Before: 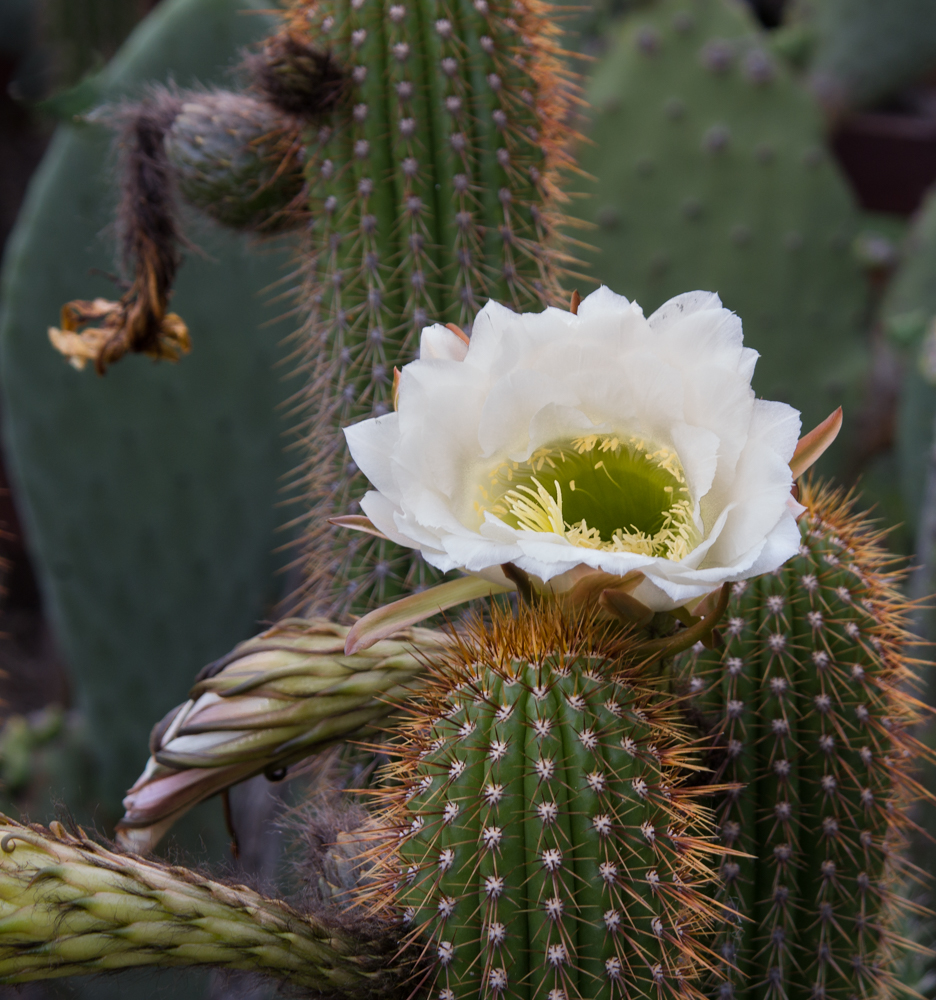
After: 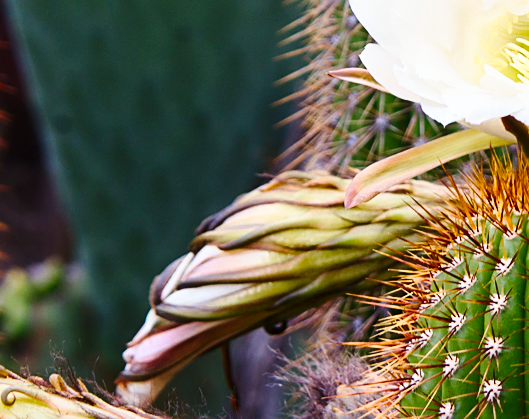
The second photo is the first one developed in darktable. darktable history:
sharpen: on, module defaults
local contrast: mode bilateral grid, contrast 19, coarseness 50, detail 119%, midtone range 0.2
contrast brightness saturation: contrast 0.229, brightness 0.097, saturation 0.285
color balance rgb: highlights gain › luminance 6.443%, highlights gain › chroma 1.3%, highlights gain › hue 91.03°, perceptual saturation grading › global saturation 0.254%, perceptual saturation grading › highlights -32.303%, perceptual saturation grading › mid-tones 5.619%, perceptual saturation grading › shadows 17.317%, global vibrance 20.662%
crop: top 44.786%, right 43.465%, bottom 13.302%
contrast equalizer: y [[0.6 ×6], [0.55 ×6], [0 ×6], [0 ×6], [0 ×6]], mix -0.305
base curve: curves: ch0 [(0, 0) (0.028, 0.03) (0.121, 0.232) (0.46, 0.748) (0.859, 0.968) (1, 1)], preserve colors none
